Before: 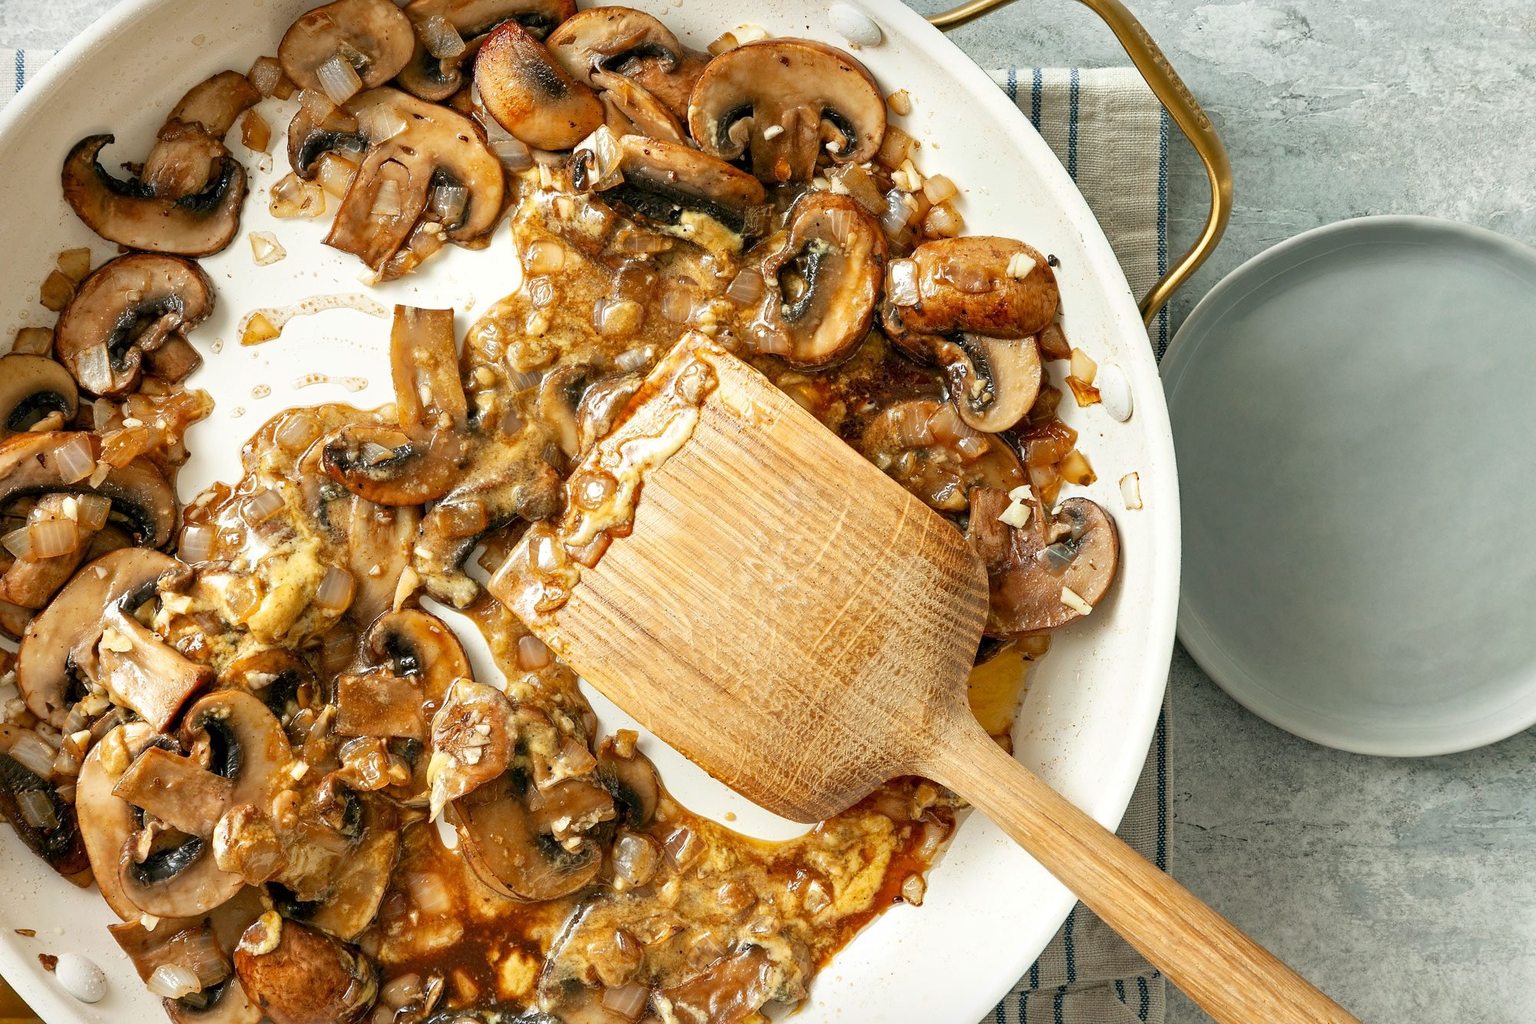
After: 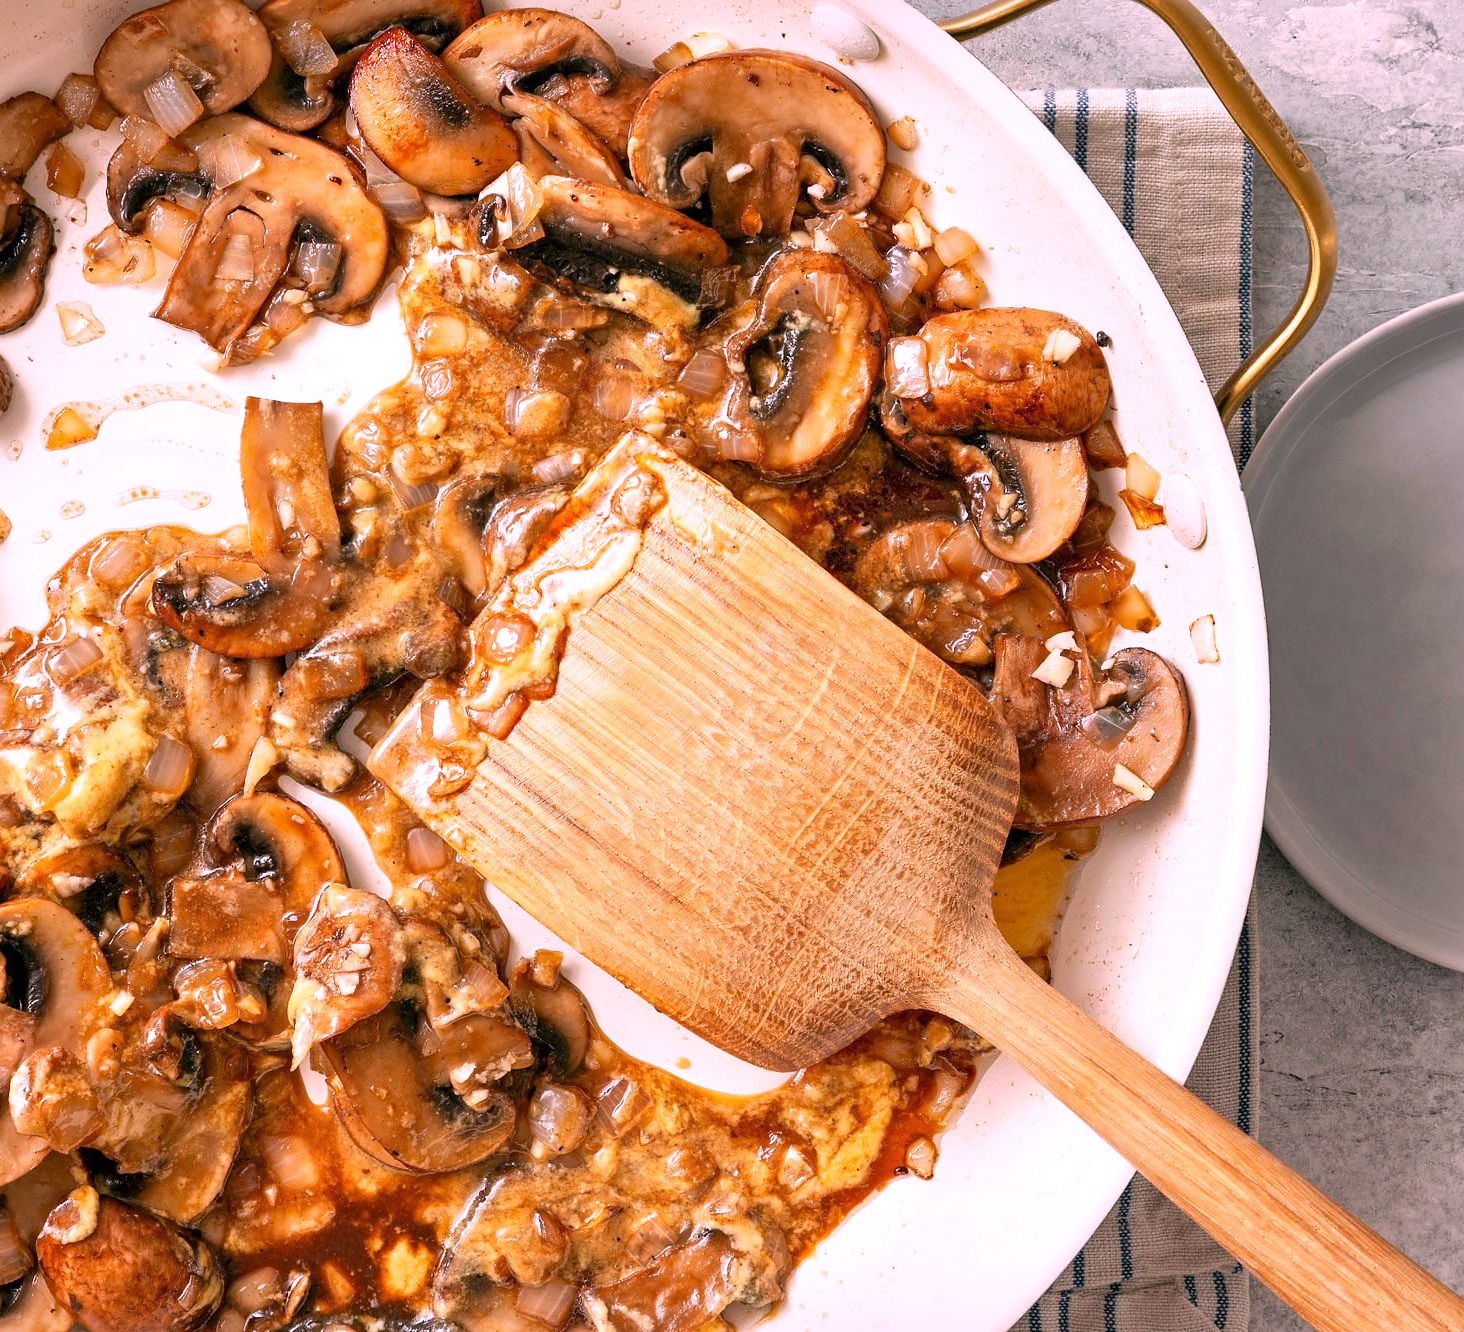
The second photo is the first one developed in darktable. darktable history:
crop: left 13.443%, right 13.31%
white balance: red 1.188, blue 1.11
